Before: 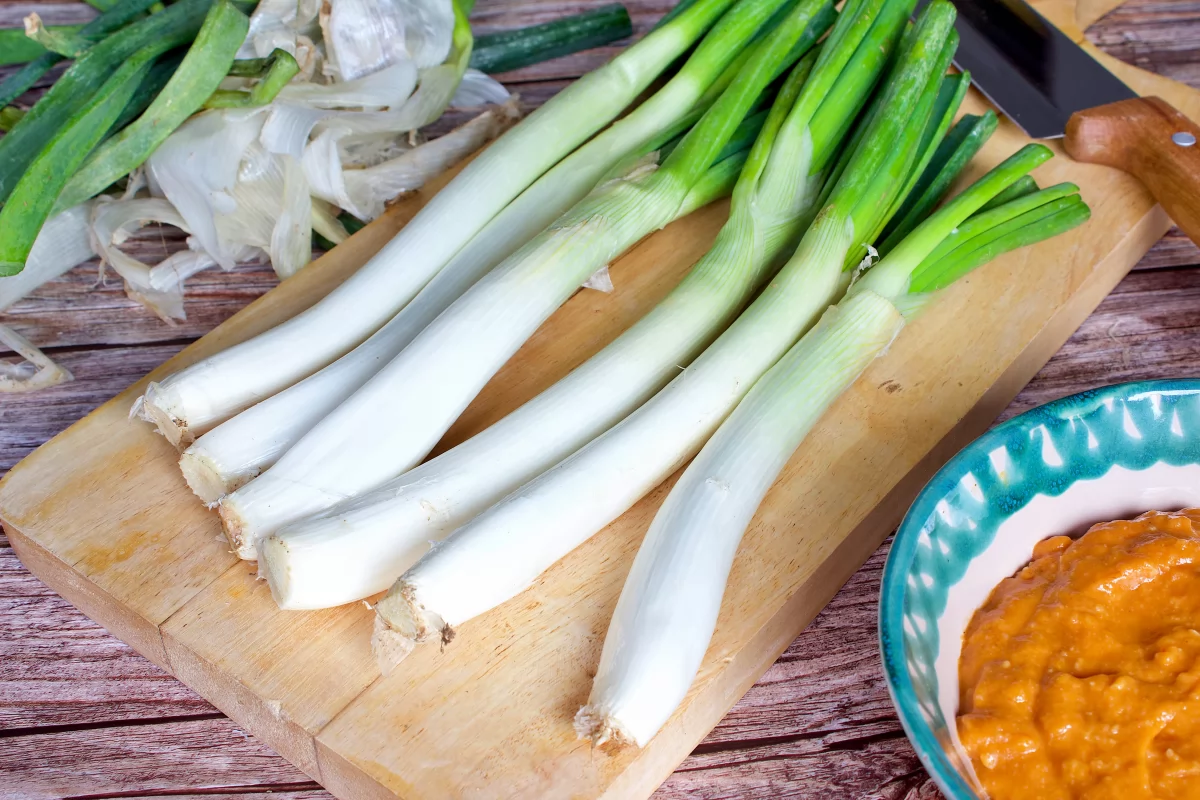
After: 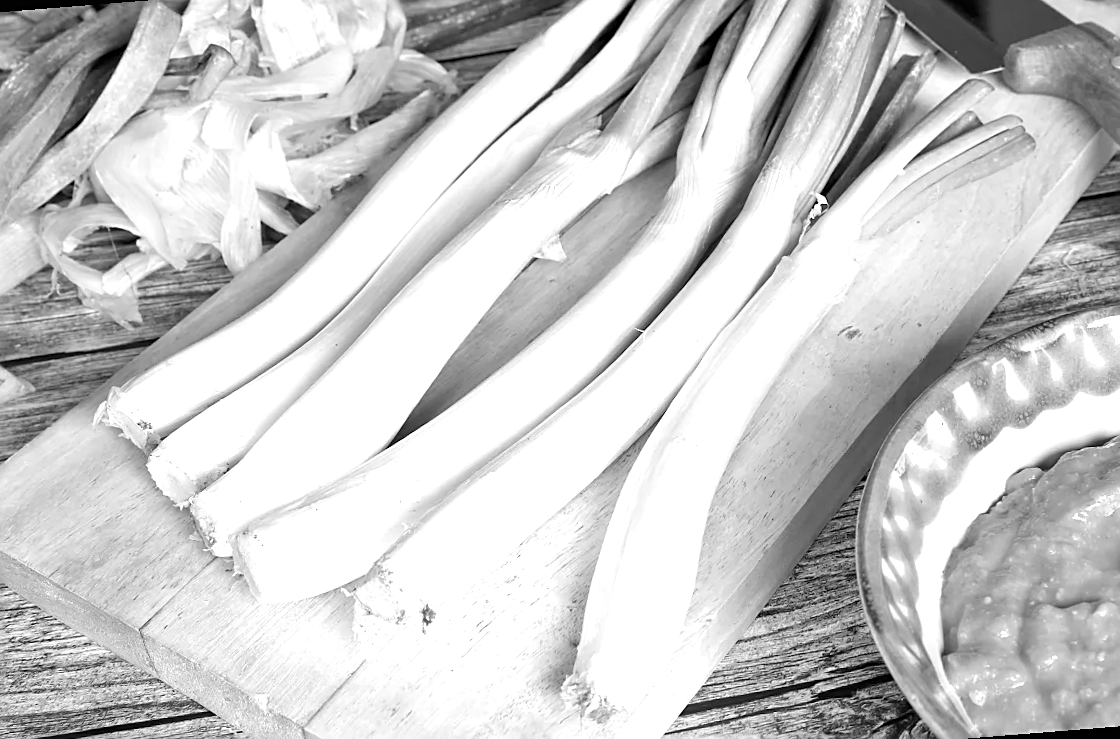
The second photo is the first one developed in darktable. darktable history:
monochrome: a -92.57, b 58.91
rotate and perspective: rotation -4.57°, crop left 0.054, crop right 0.944, crop top 0.087, crop bottom 0.914
sharpen: on, module defaults
exposure: black level correction 0, exposure 1 EV, compensate exposure bias true, compensate highlight preservation false
